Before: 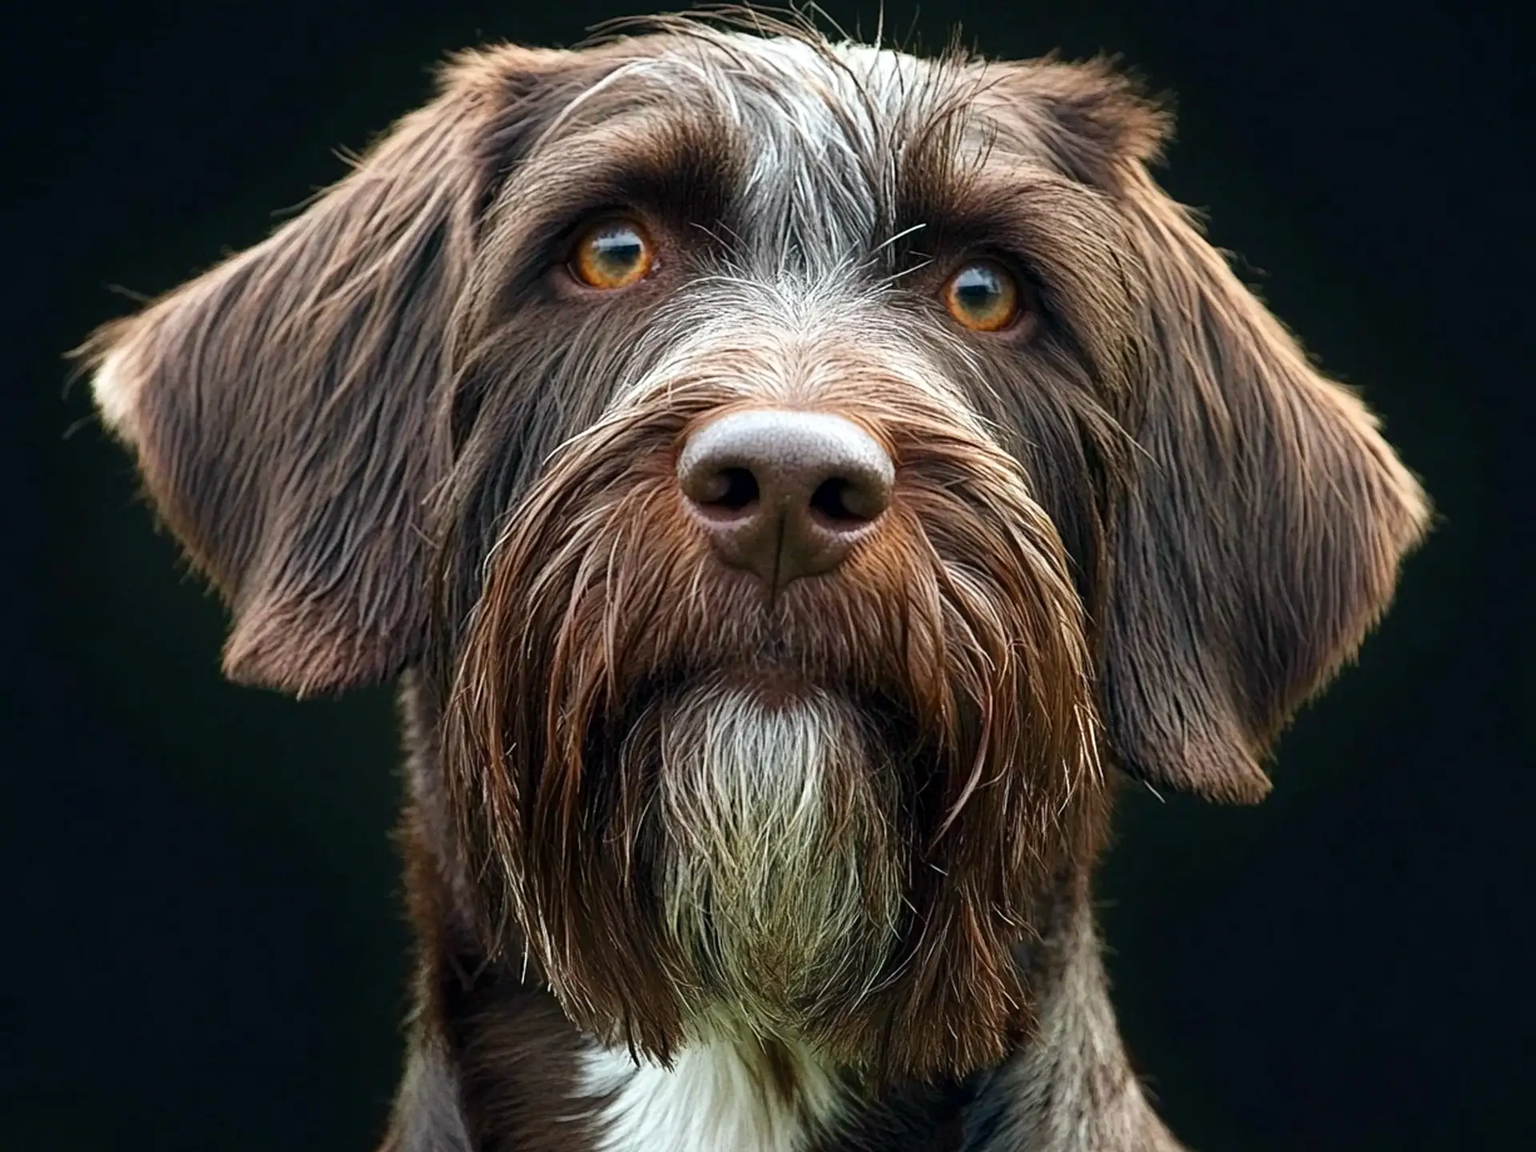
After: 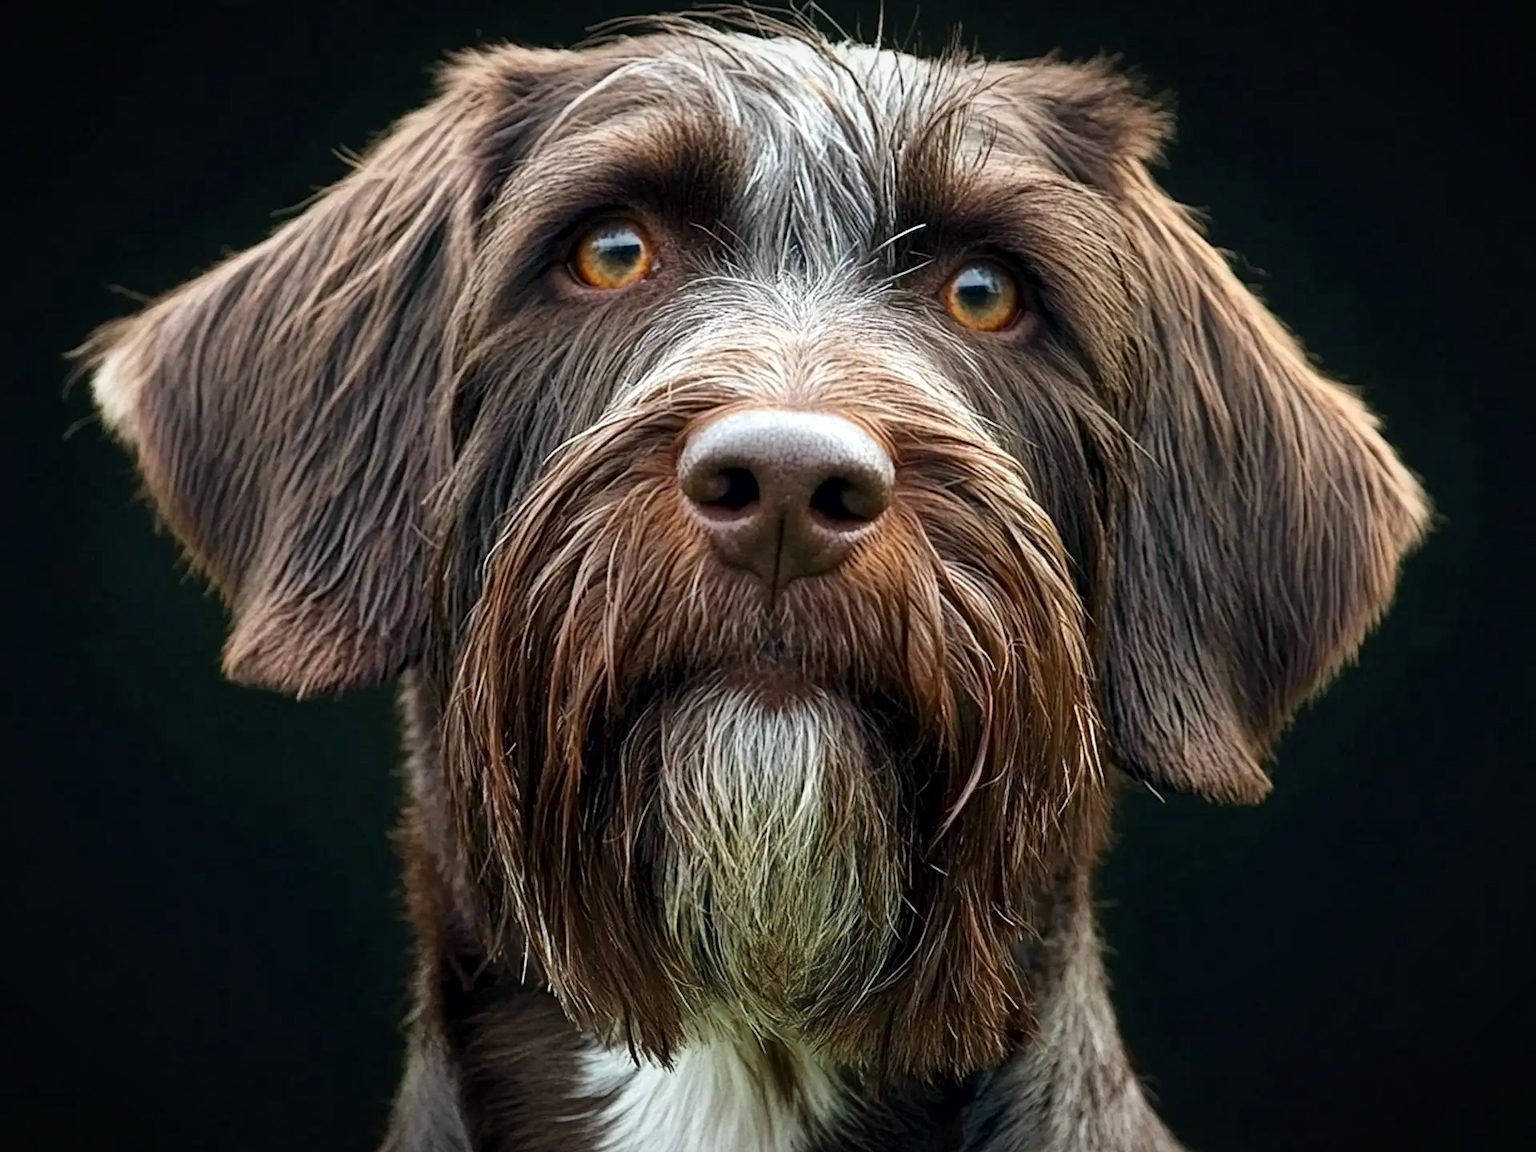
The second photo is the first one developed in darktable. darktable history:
local contrast: mode bilateral grid, contrast 20, coarseness 50, detail 120%, midtone range 0.2
vignetting: automatic ratio true
